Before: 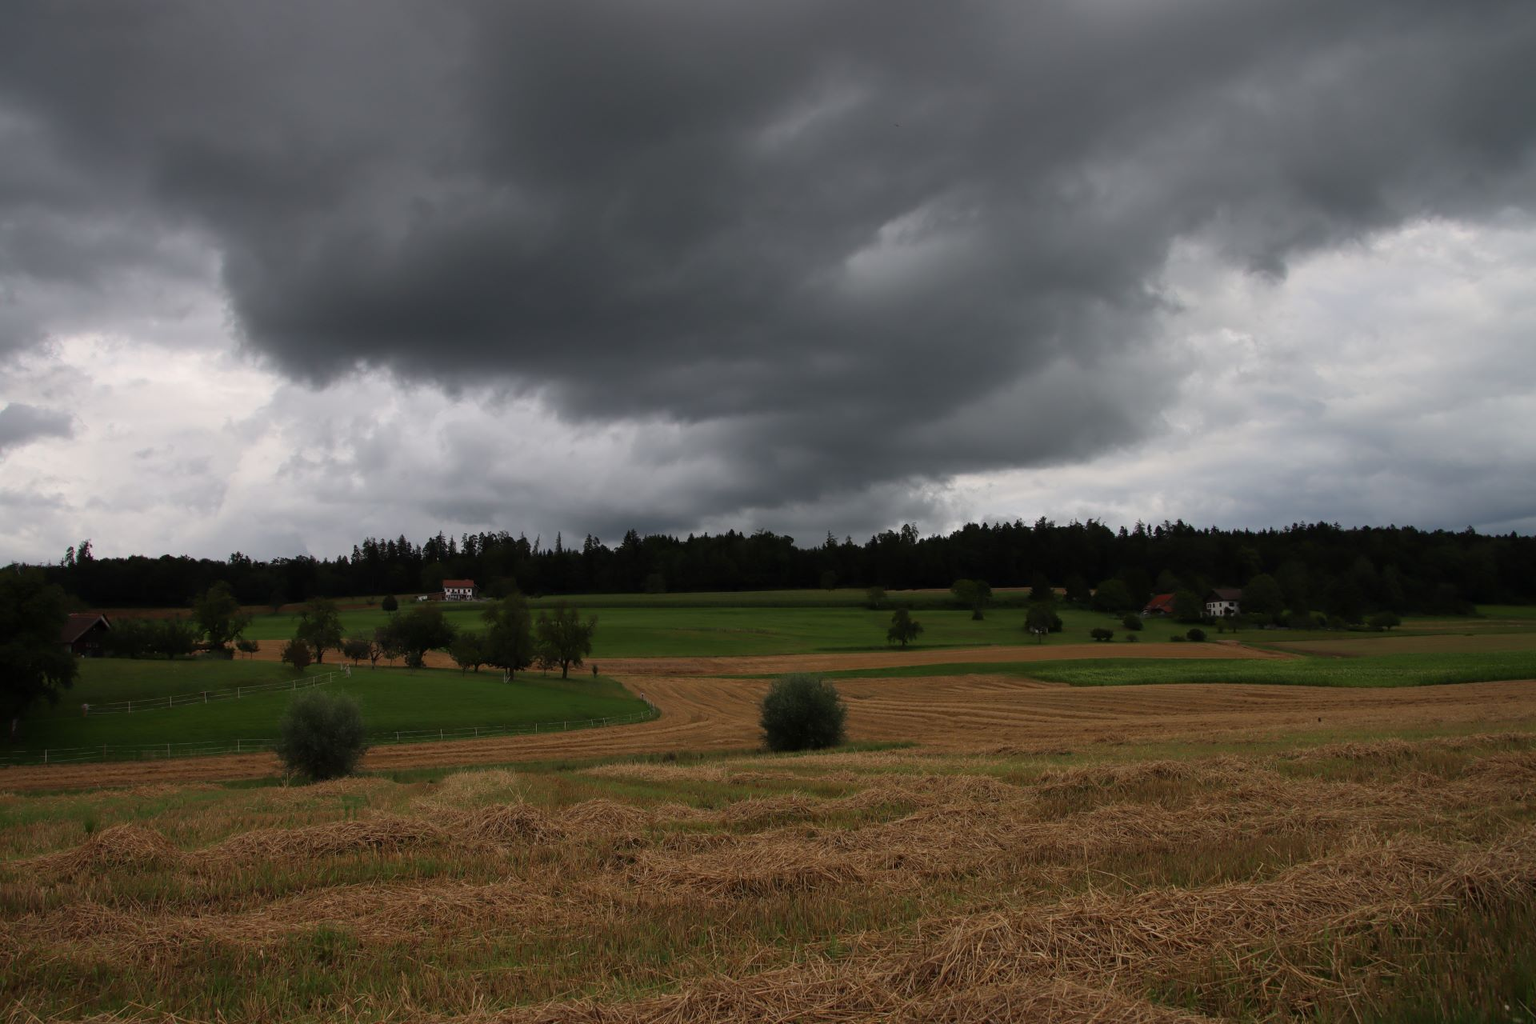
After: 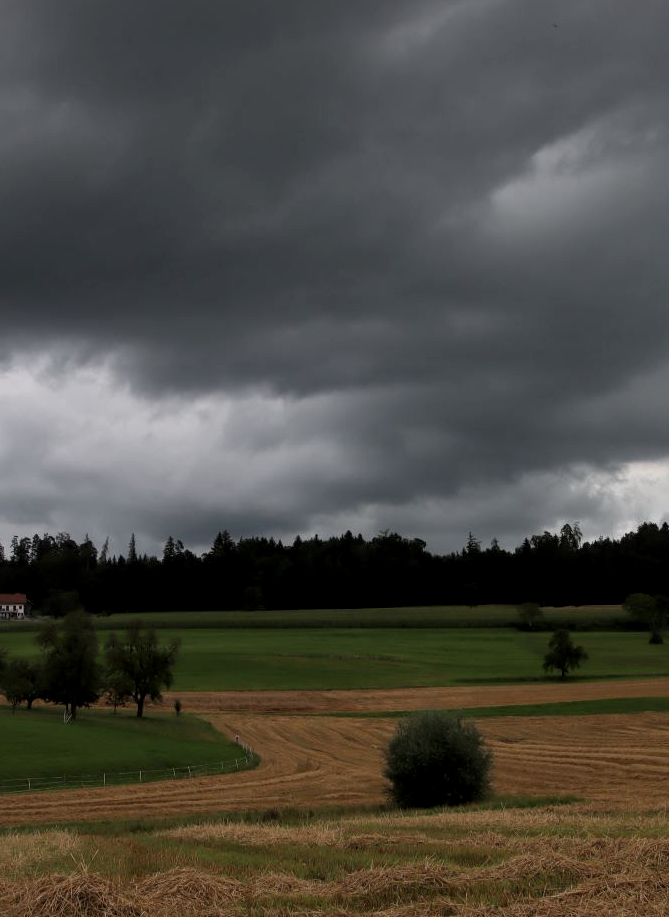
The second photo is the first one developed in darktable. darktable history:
local contrast: mode bilateral grid, contrast 20, coarseness 49, detail 120%, midtone range 0.2
levels: levels [0.026, 0.507, 0.987]
crop and rotate: left 29.499%, top 10.282%, right 35.634%, bottom 18.046%
